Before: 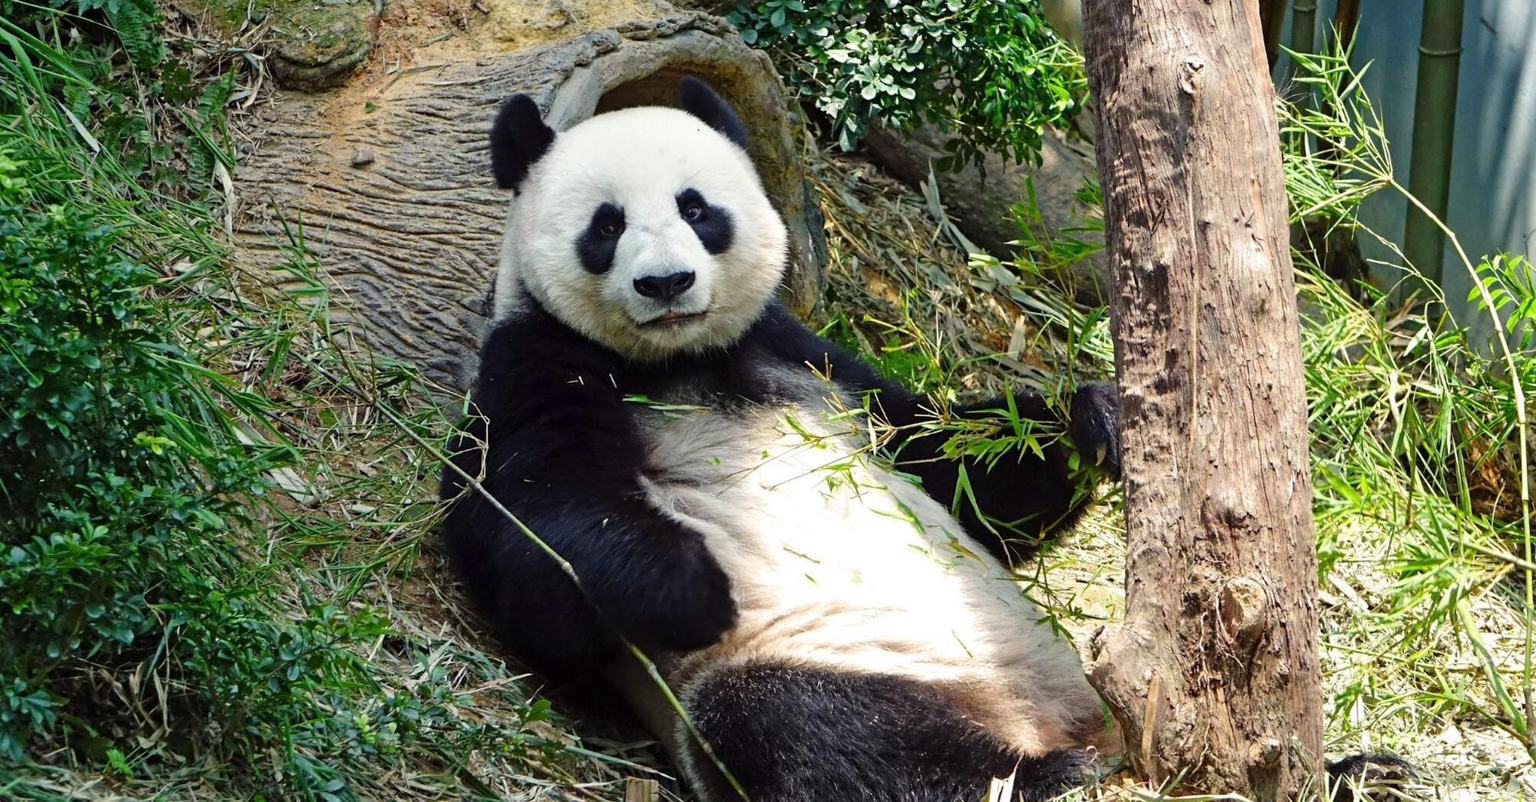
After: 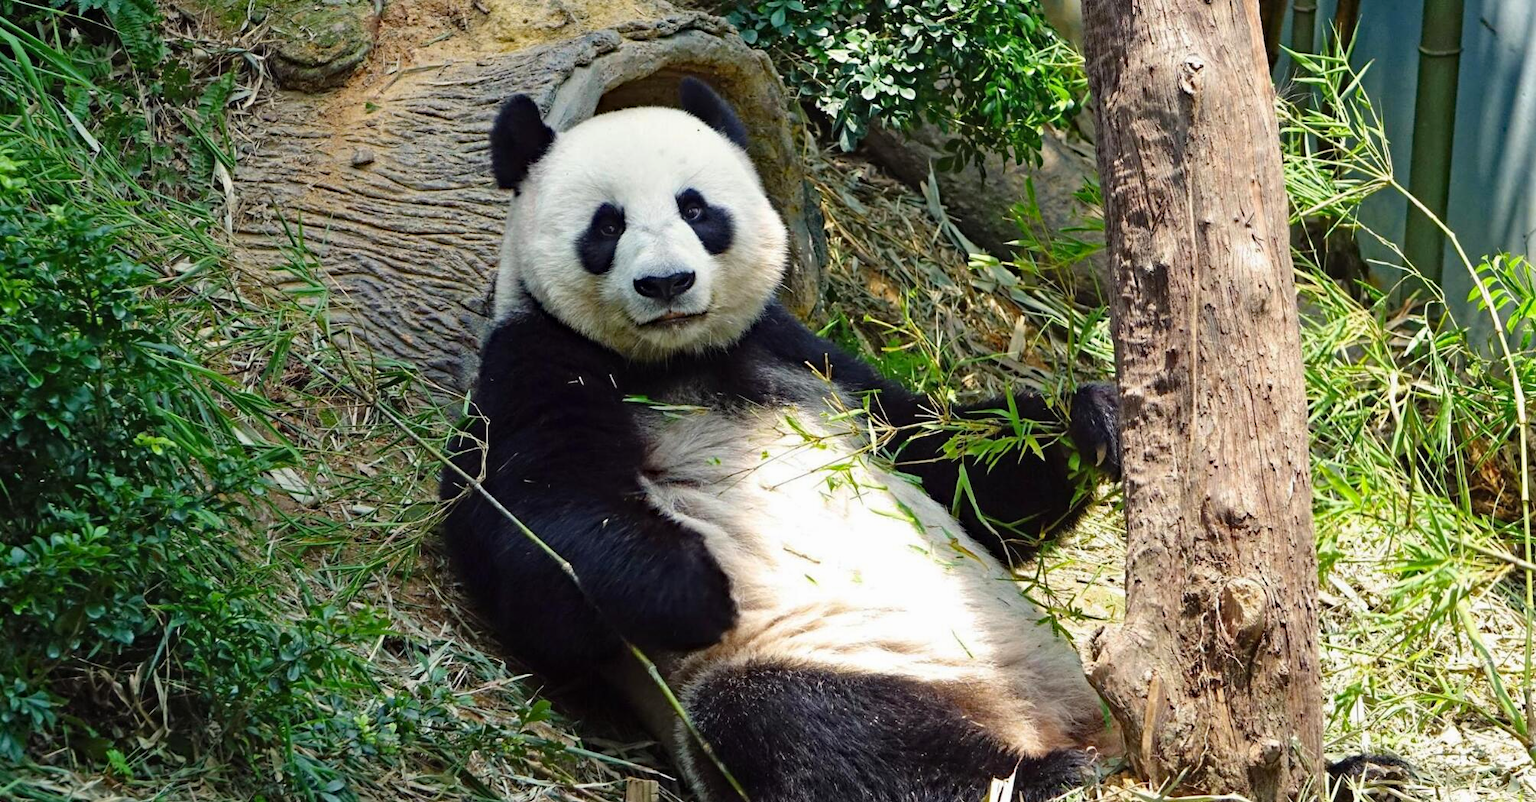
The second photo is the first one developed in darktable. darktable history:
local contrast: mode bilateral grid, contrast 99, coarseness 99, detail 90%, midtone range 0.2
haze removal: compatibility mode true, adaptive false
